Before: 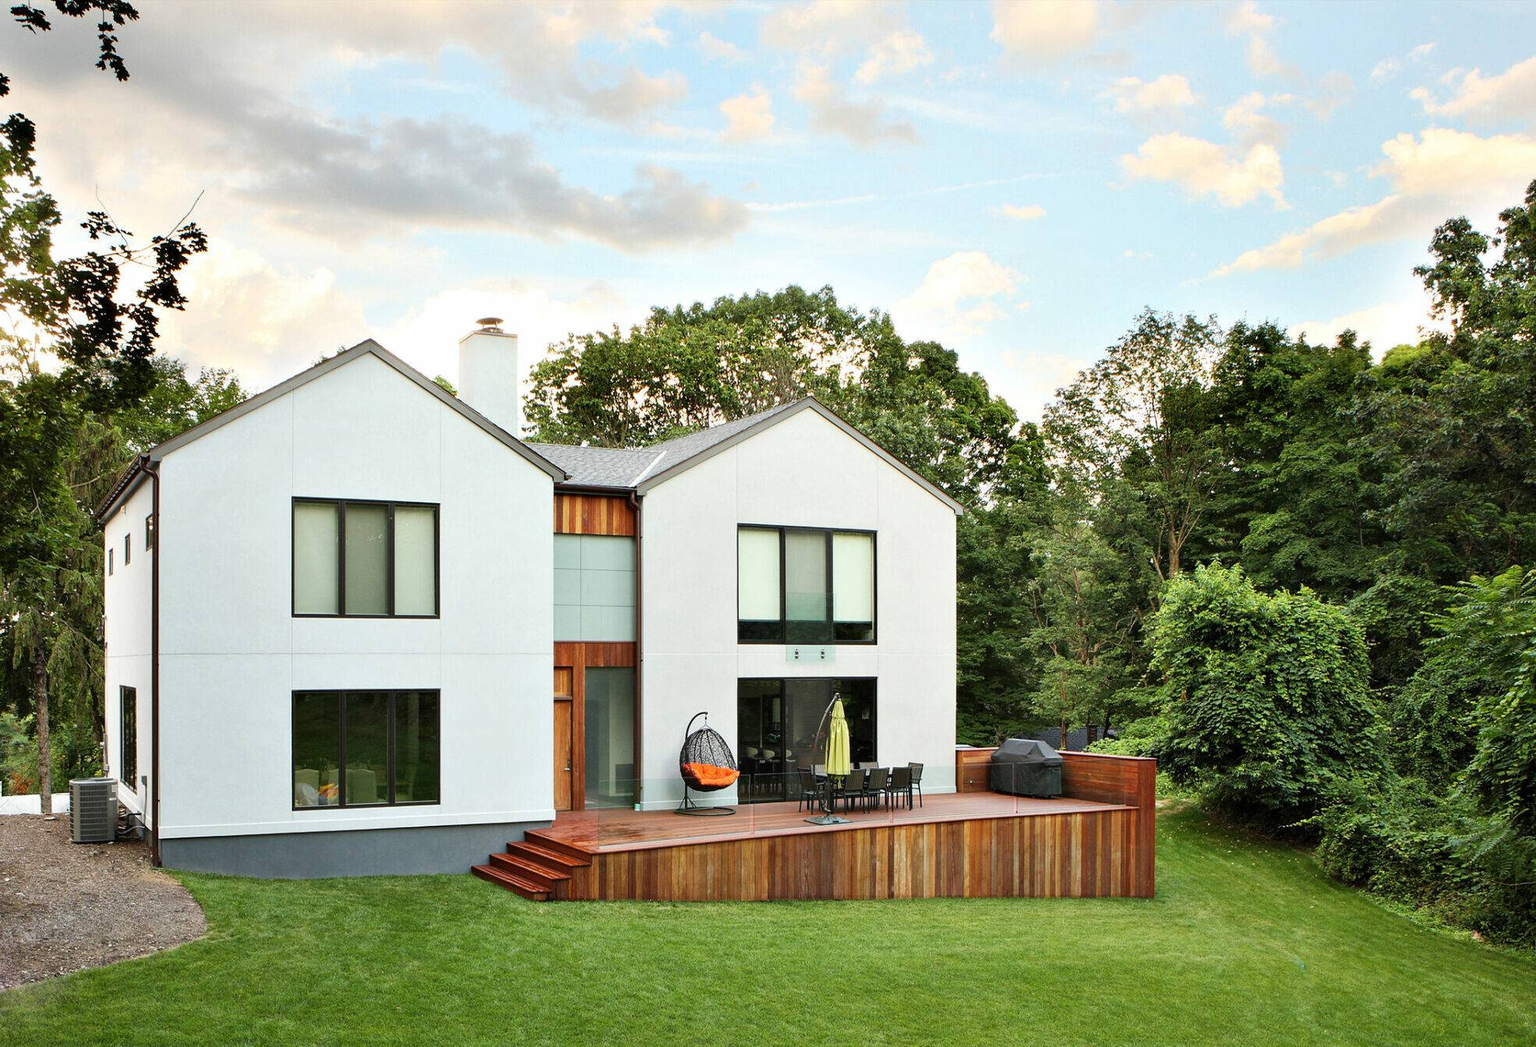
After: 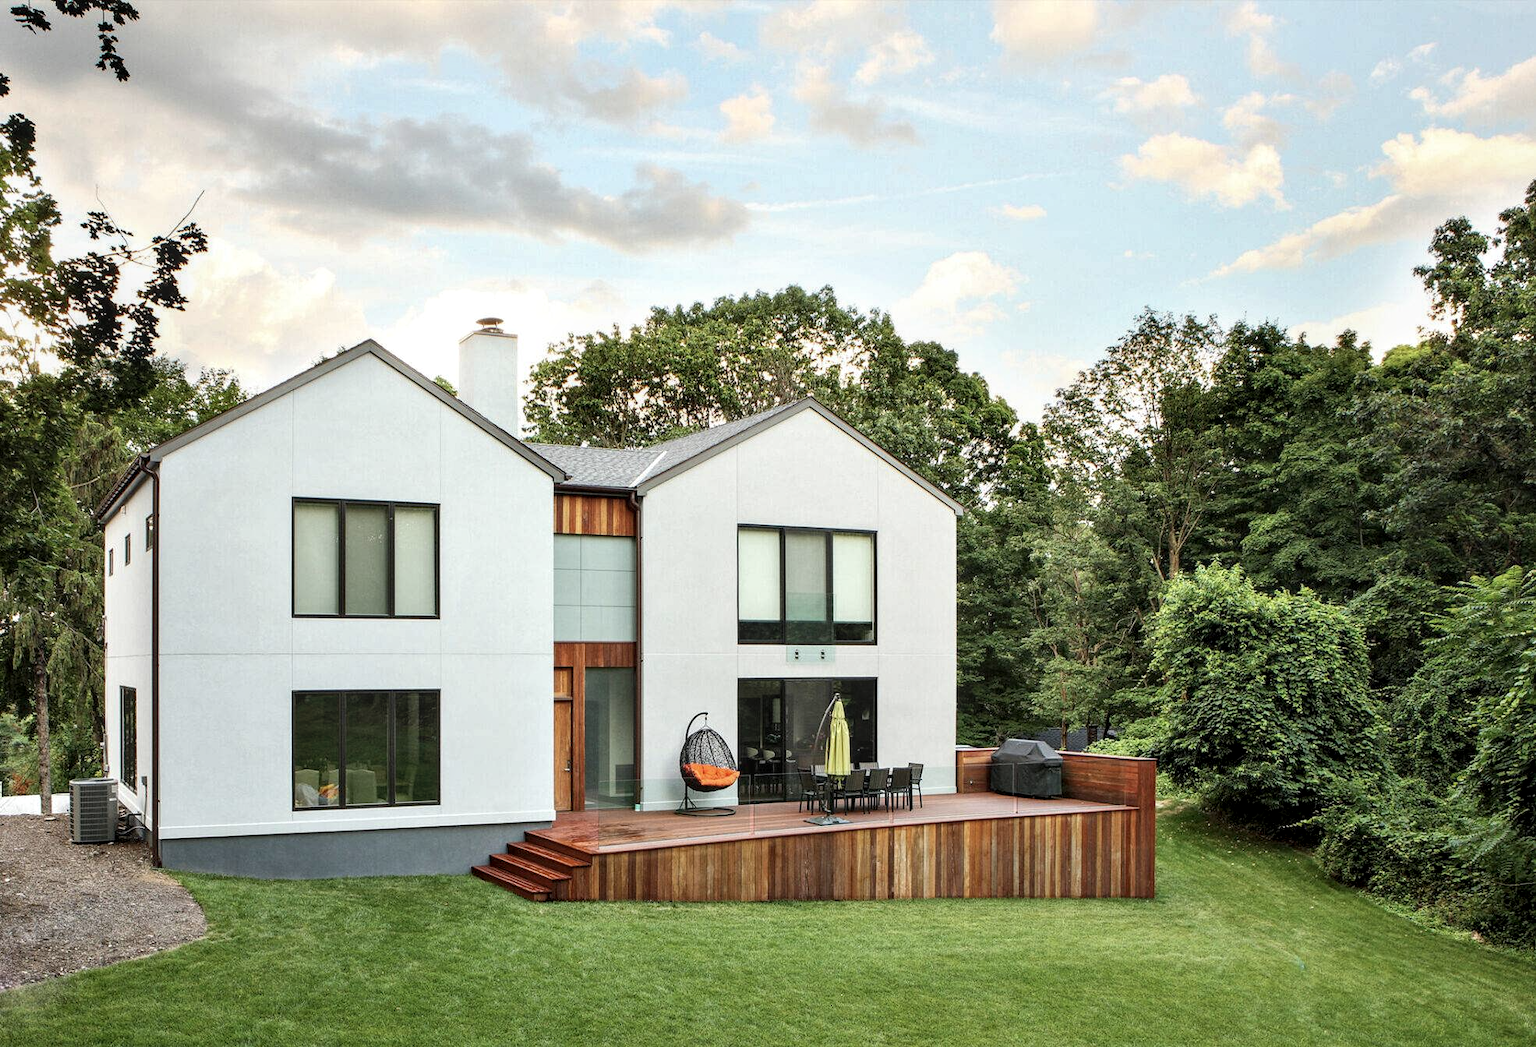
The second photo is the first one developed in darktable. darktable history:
local contrast: detail 130%
contrast brightness saturation: saturation -0.17
